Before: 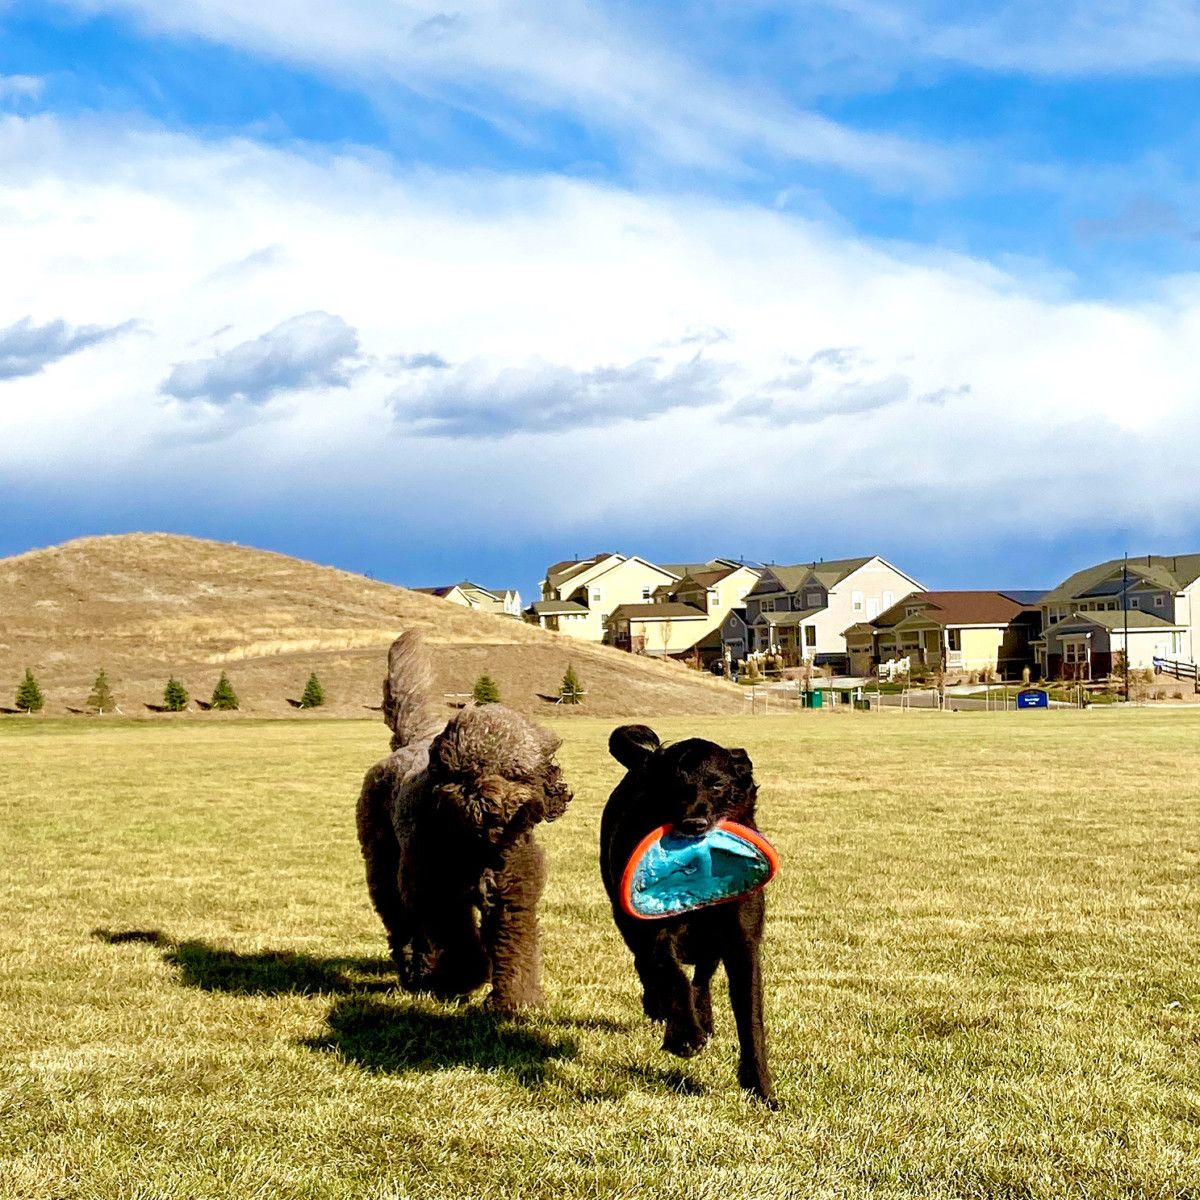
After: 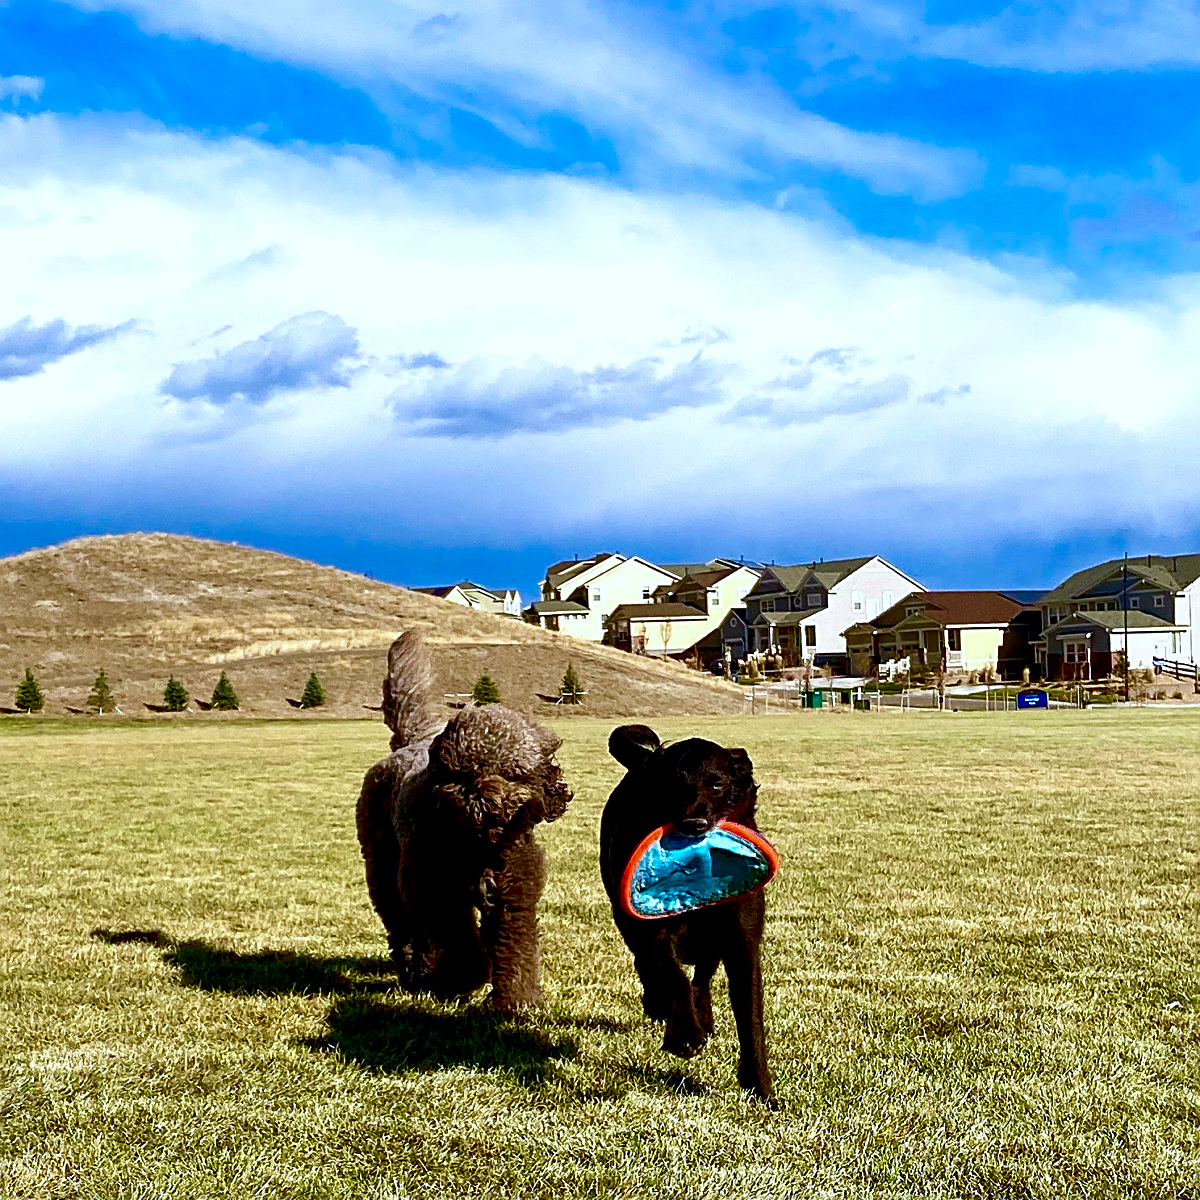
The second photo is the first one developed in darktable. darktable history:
contrast brightness saturation: contrast 0.13, brightness -0.24, saturation 0.14
color calibration: illuminant as shot in camera, x 0.37, y 0.382, temperature 4313.32 K
sharpen: on, module defaults
